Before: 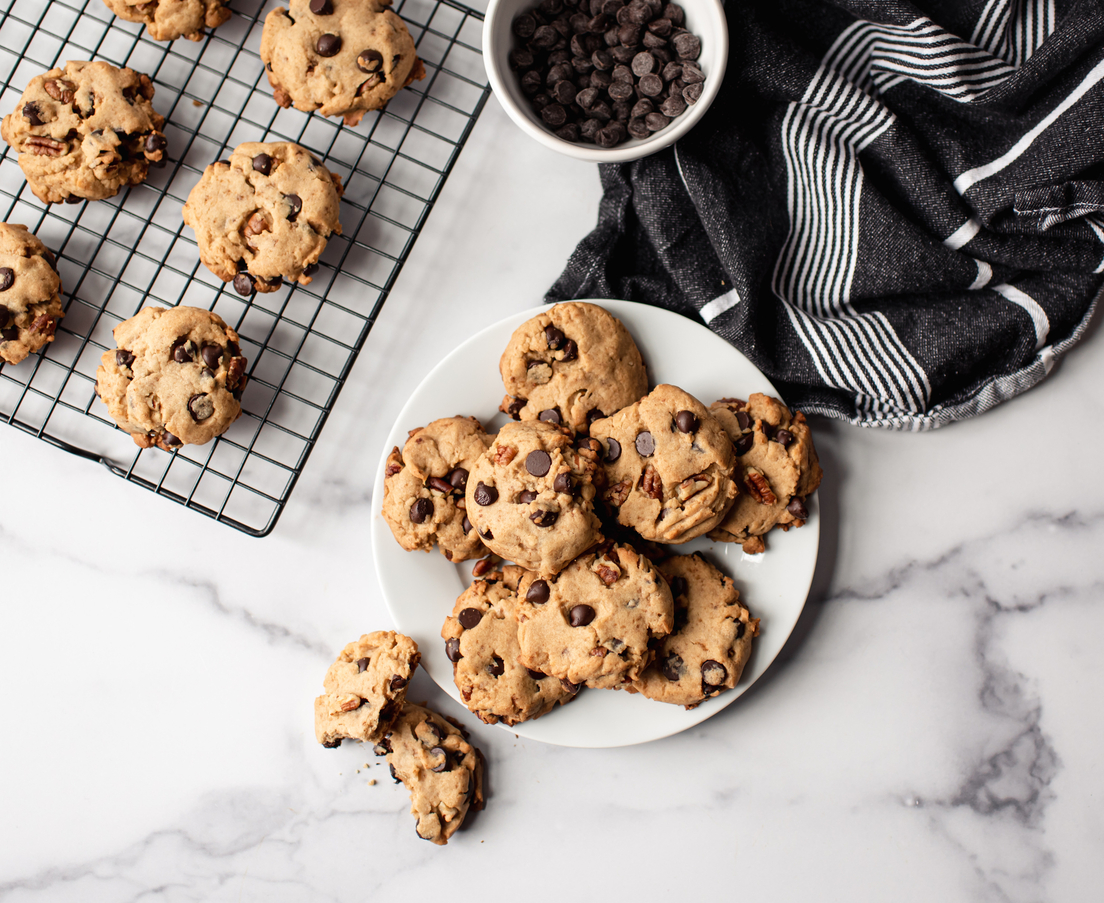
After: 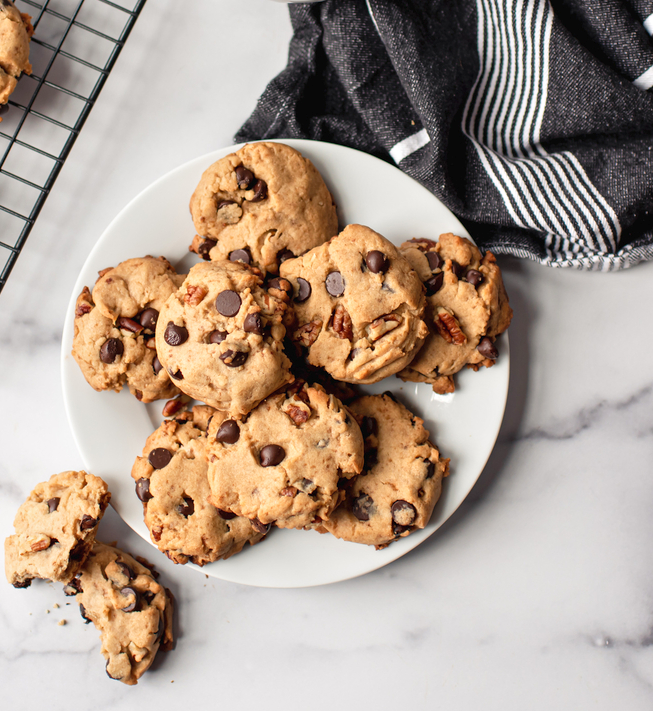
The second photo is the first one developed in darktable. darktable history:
crop and rotate: left 28.129%, top 17.772%, right 12.701%, bottom 3.441%
tone equalizer: -8 EV 1.03 EV, -7 EV 1 EV, -6 EV 0.976 EV, -5 EV 0.983 EV, -4 EV 1.03 EV, -3 EV 0.724 EV, -2 EV 0.511 EV, -1 EV 0.249 EV
